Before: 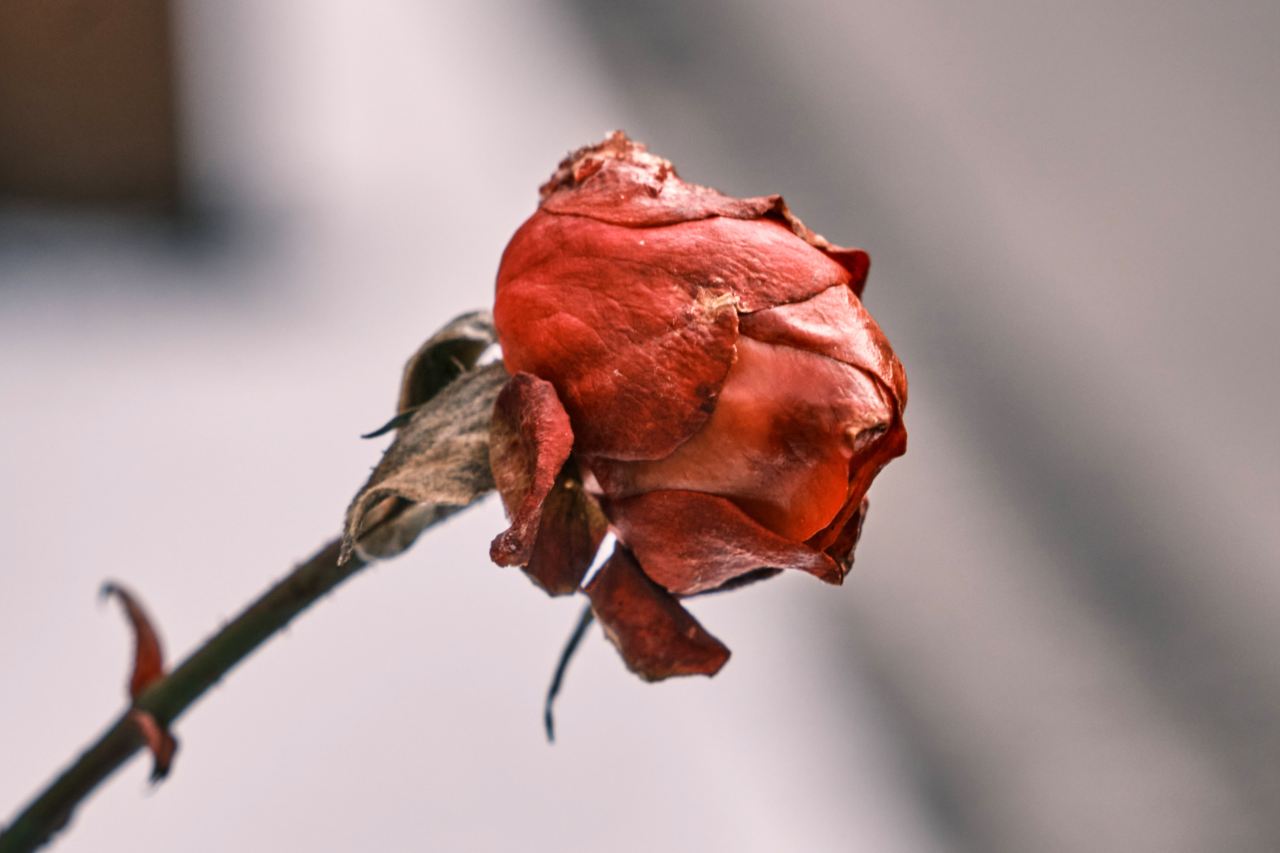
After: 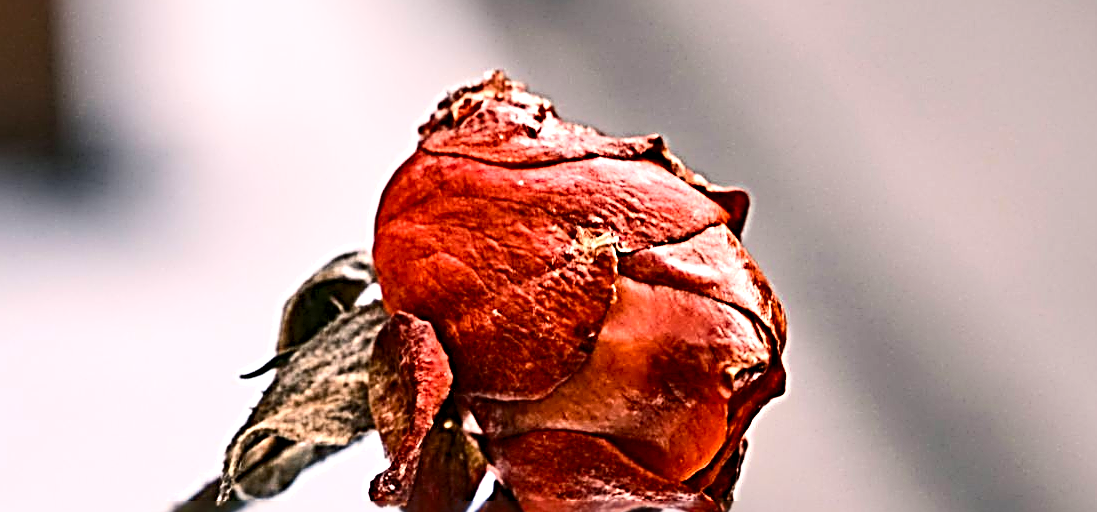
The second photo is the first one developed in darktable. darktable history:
color balance rgb: power › luminance -3.978%, power › hue 139.62°, perceptual saturation grading › global saturation 25.164%, perceptual brilliance grading › global brilliance 9.869%, perceptual brilliance grading › shadows 14.295%
crop and rotate: left 9.465%, top 7.158%, right 4.809%, bottom 32.801%
sharpen: radius 4.002, amount 1.99
contrast brightness saturation: contrast 0.221
